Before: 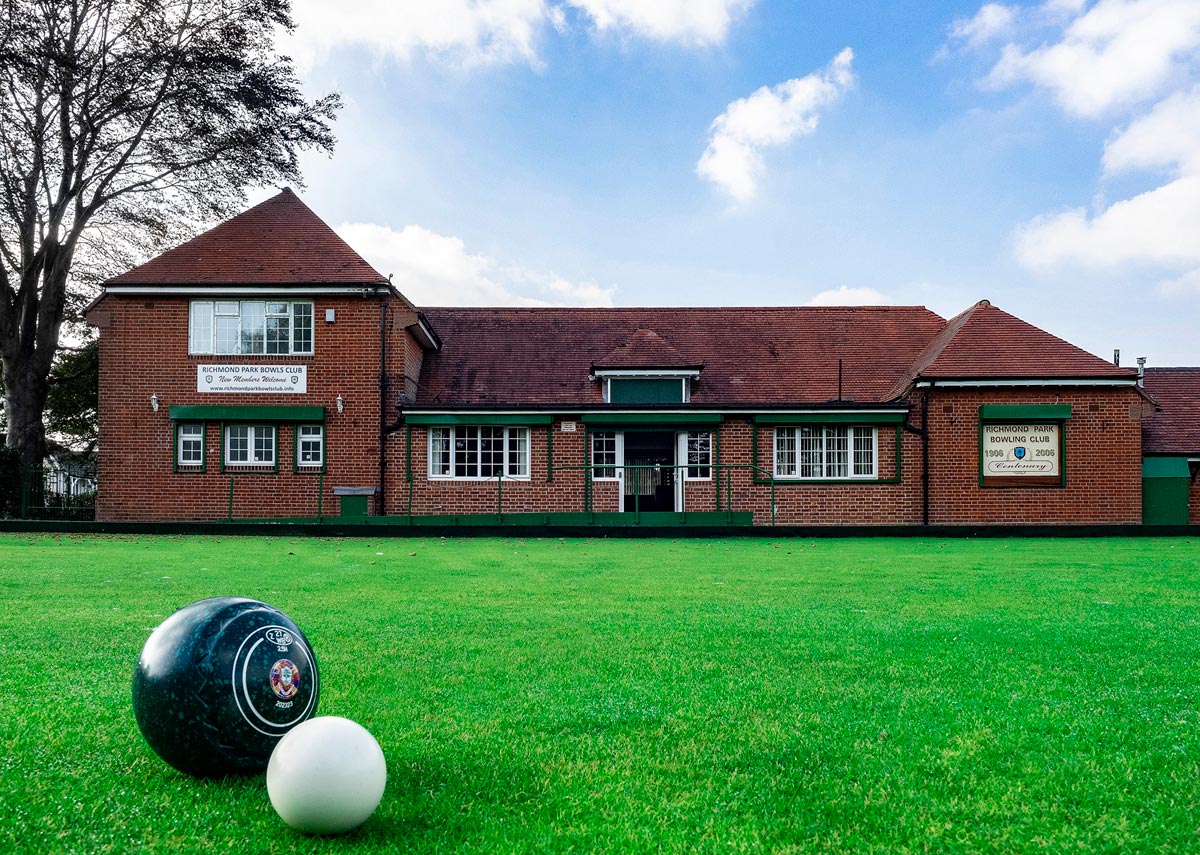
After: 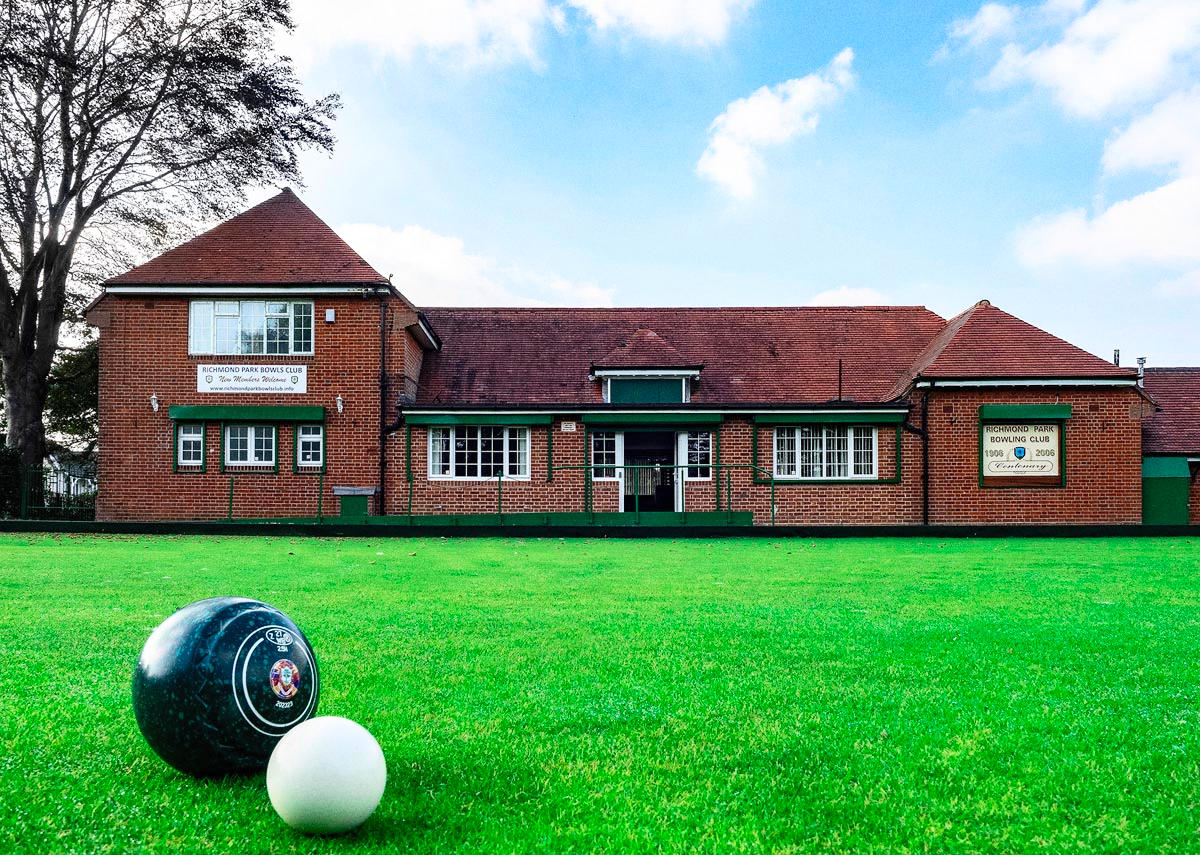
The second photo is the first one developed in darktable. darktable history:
grain: on, module defaults
contrast brightness saturation: contrast 0.2, brightness 0.16, saturation 0.22
